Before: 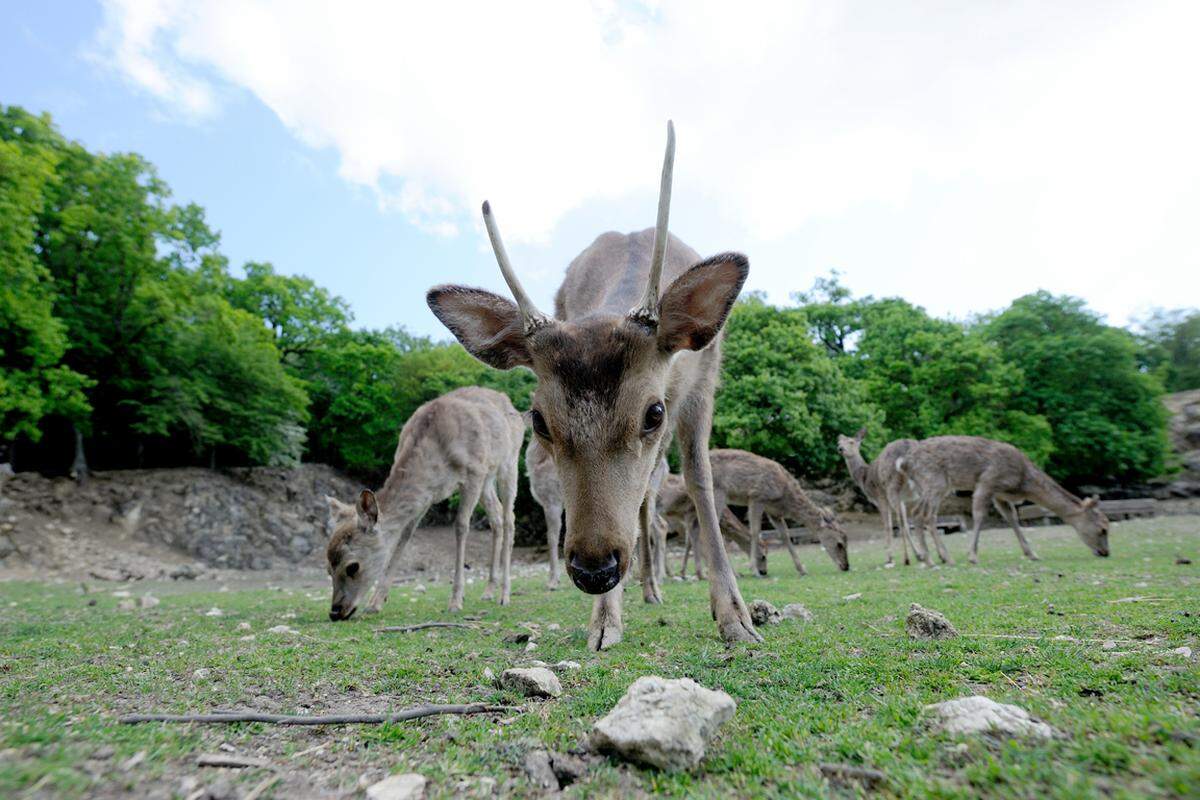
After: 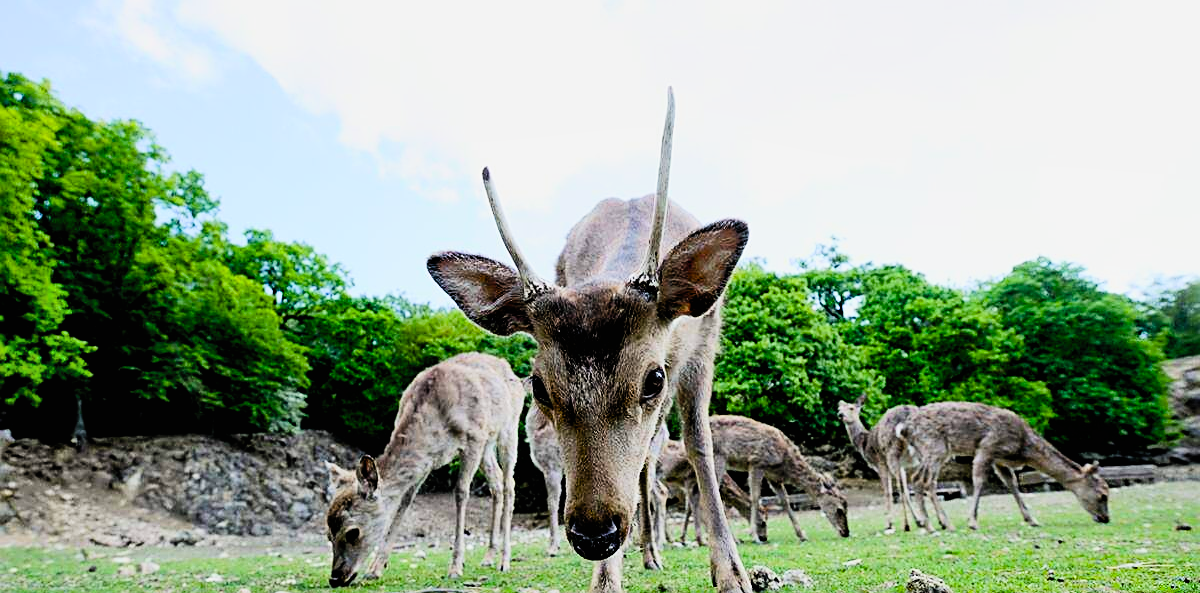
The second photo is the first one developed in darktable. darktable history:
shadows and highlights: shadows 73.56, highlights -24.01, soften with gaussian
color balance rgb: perceptual saturation grading › global saturation 34.821%, perceptual saturation grading › highlights -24.923%, perceptual saturation grading › shadows 49.96%, perceptual brilliance grading › highlights 10.687%, perceptual brilliance grading › shadows -10.86%, contrast -9.503%
filmic rgb: black relative exposure -5.11 EV, white relative exposure 3.99 EV, hardness 2.88, contrast 1.297, highlights saturation mix -31.11%
crop: top 4.366%, bottom 21.449%
sharpen: amount 0.738
contrast brightness saturation: contrast 0.201, brightness 0.159, saturation 0.216
